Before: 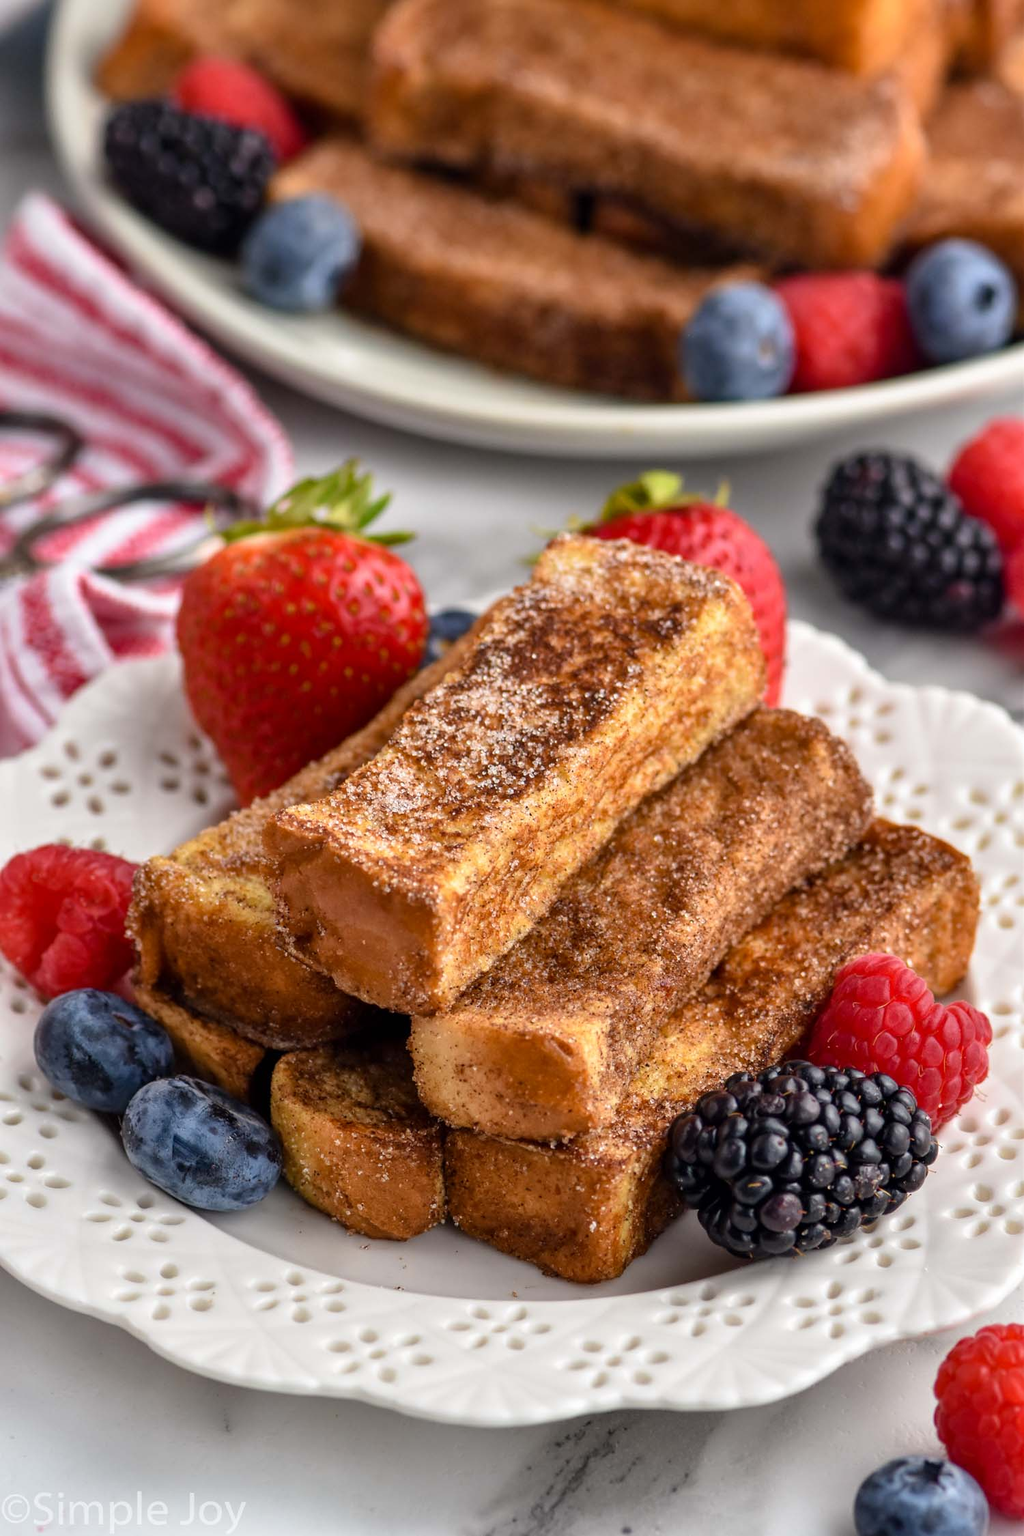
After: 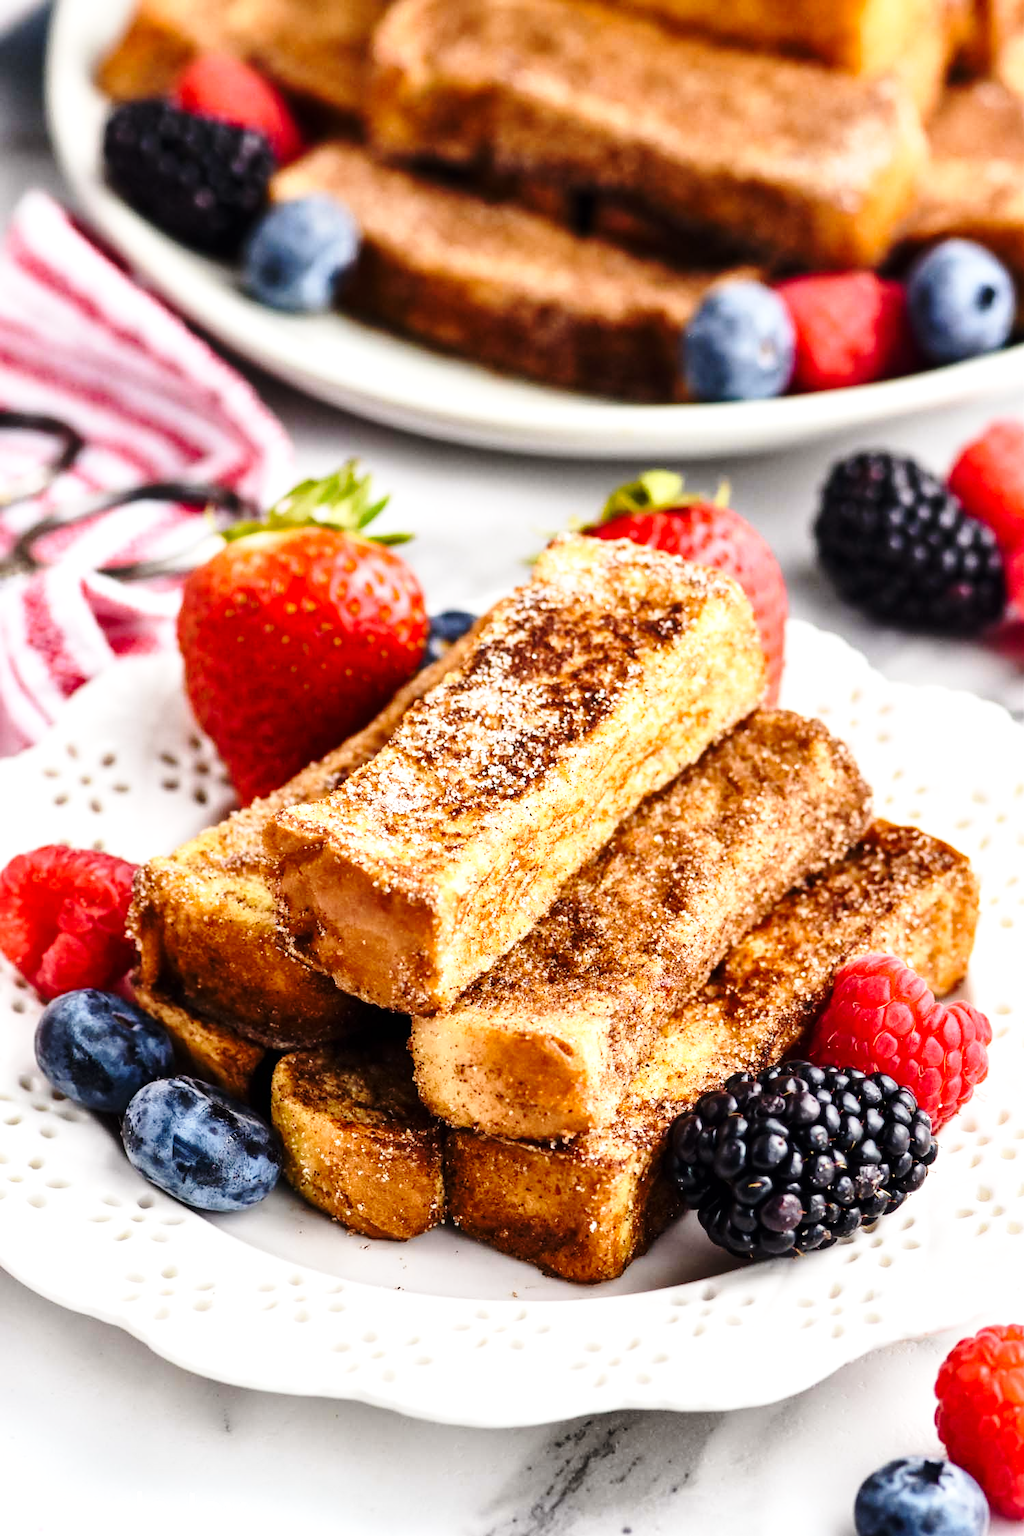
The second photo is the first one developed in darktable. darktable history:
tone equalizer: -8 EV -0.75 EV, -7 EV -0.7 EV, -6 EV -0.6 EV, -5 EV -0.4 EV, -3 EV 0.4 EV, -2 EV 0.6 EV, -1 EV 0.7 EV, +0 EV 0.75 EV, edges refinement/feathering 500, mask exposure compensation -1.57 EV, preserve details no
base curve: curves: ch0 [(0, 0) (0.028, 0.03) (0.121, 0.232) (0.46, 0.748) (0.859, 0.968) (1, 1)], preserve colors none
